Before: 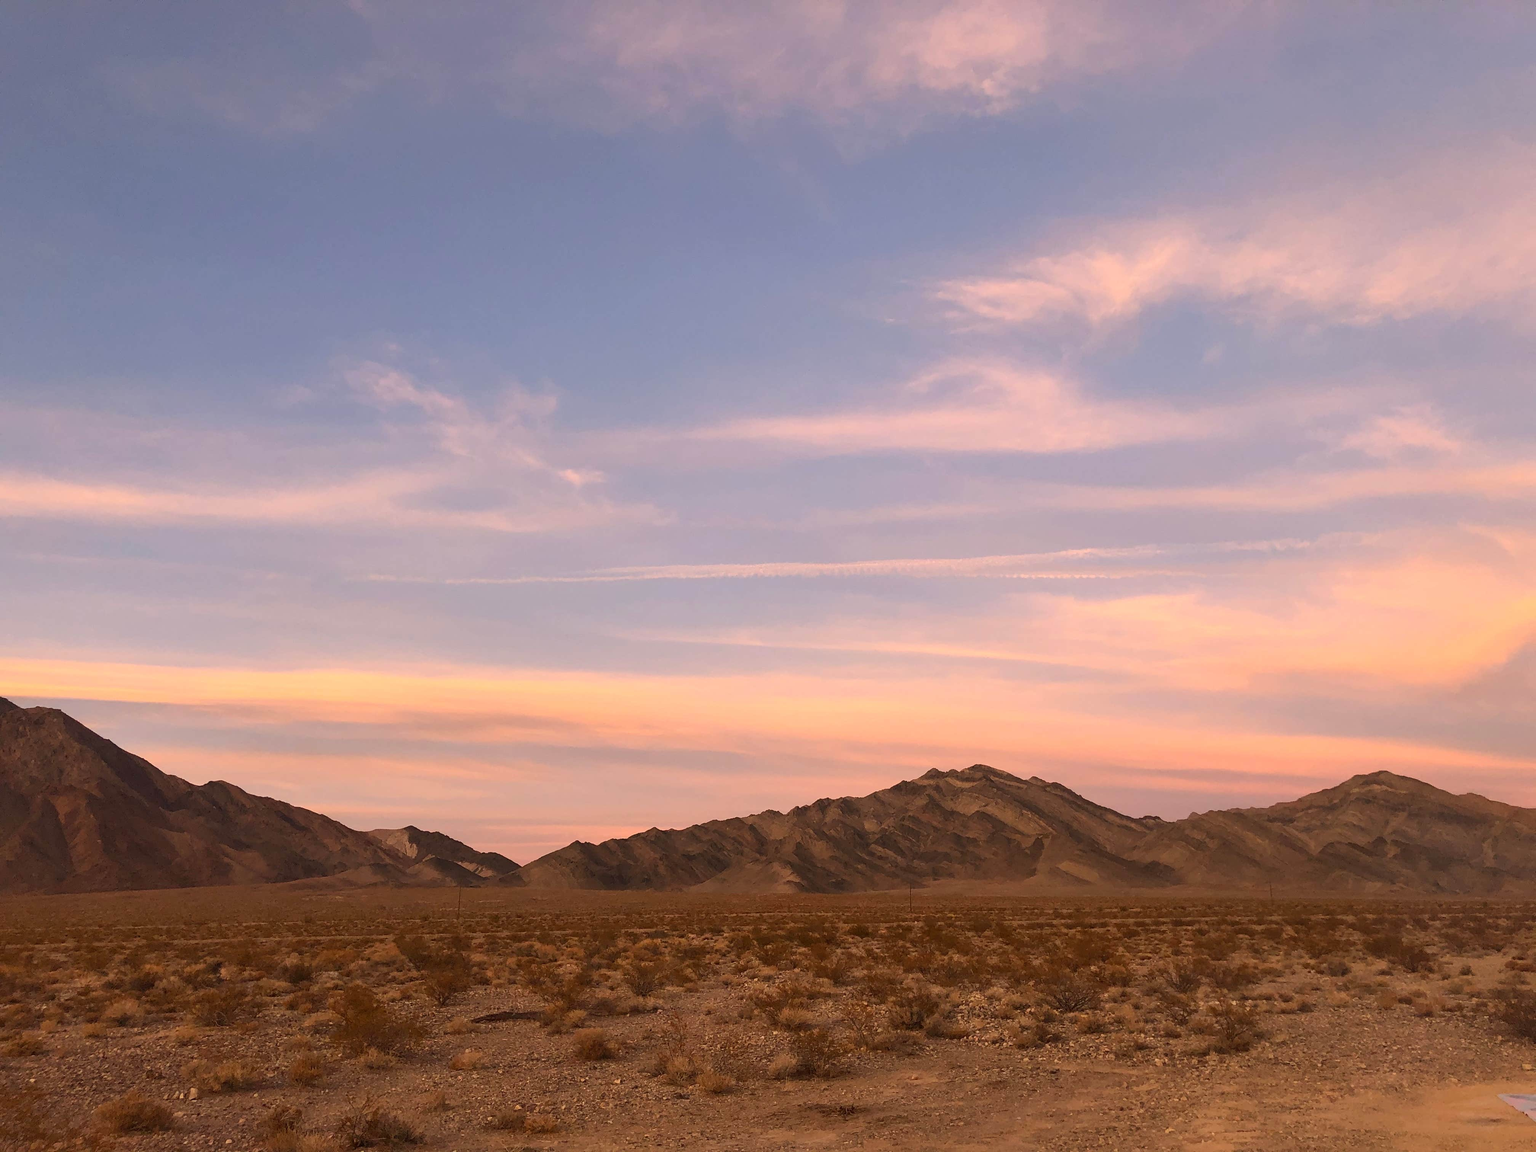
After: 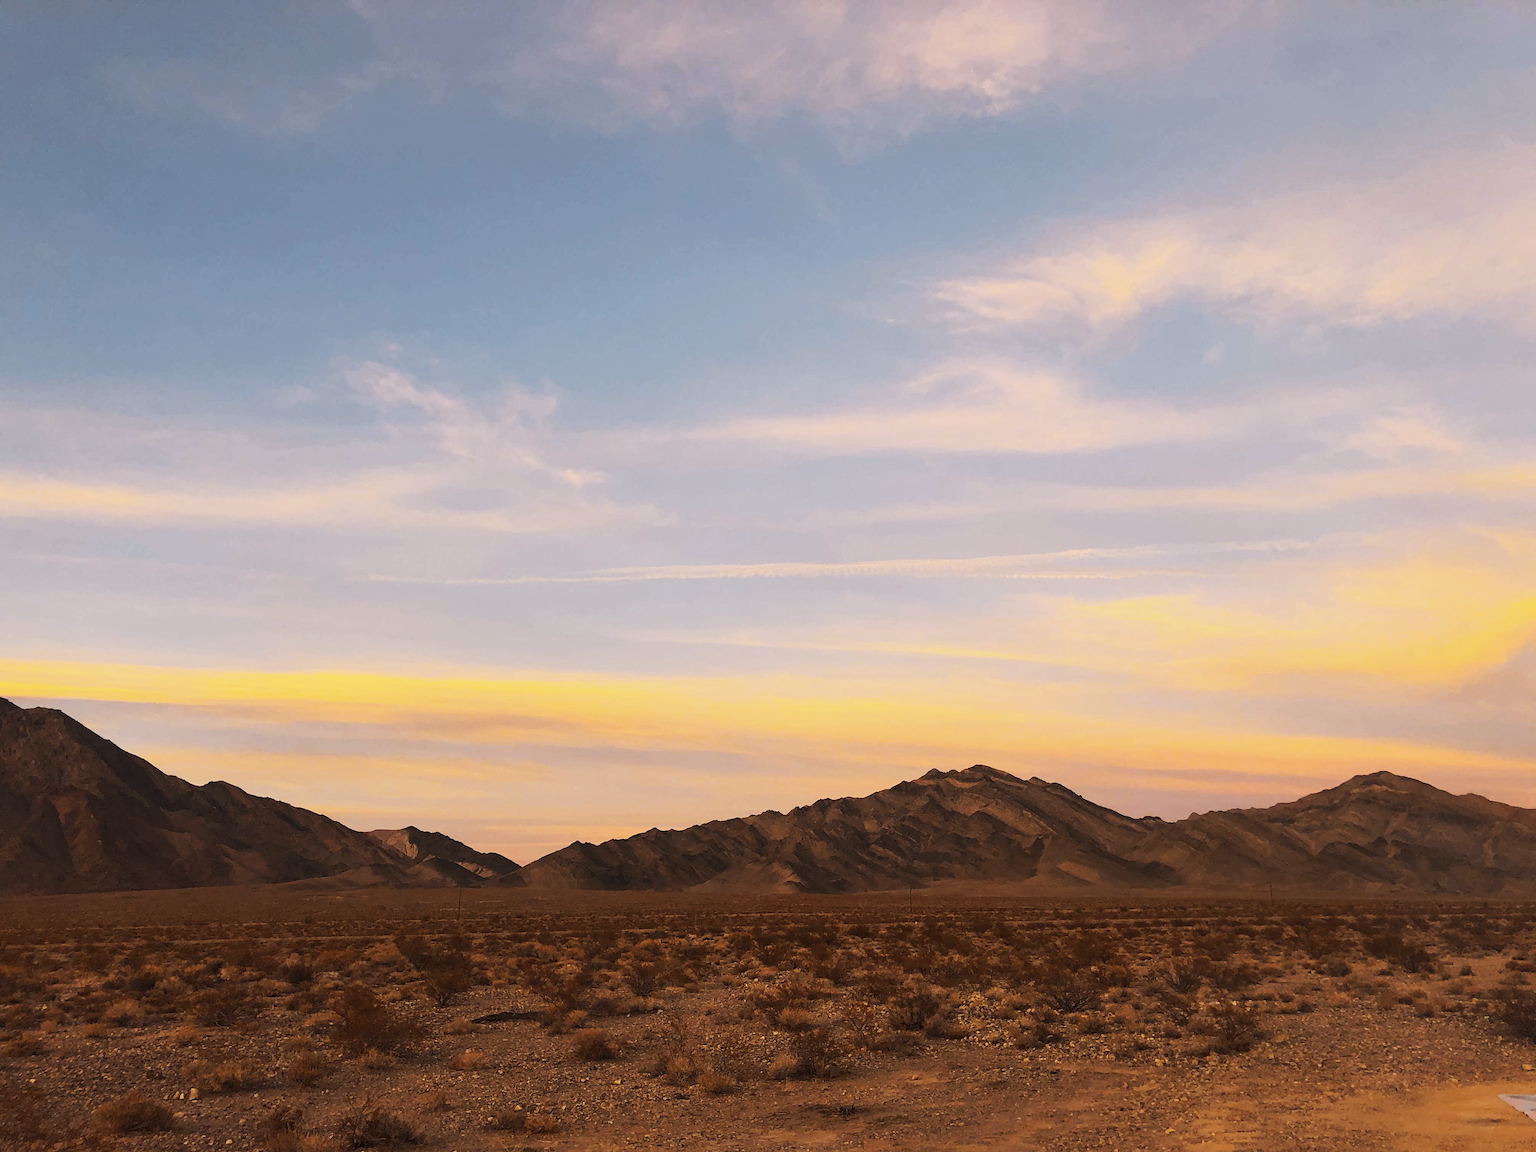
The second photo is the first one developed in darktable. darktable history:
tone curve: curves: ch0 [(0, 0) (0.003, 0.003) (0.011, 0.012) (0.025, 0.023) (0.044, 0.04) (0.069, 0.056) (0.1, 0.082) (0.136, 0.107) (0.177, 0.144) (0.224, 0.186) (0.277, 0.237) (0.335, 0.297) (0.399, 0.37) (0.468, 0.465) (0.543, 0.567) (0.623, 0.68) (0.709, 0.782) (0.801, 0.86) (0.898, 0.924) (1, 1)], preserve colors none
color look up table: target L [94.13, 95.35, 91.36, 88.11, 83.29, 75.98, 74.02, 72.18, 66.77, 60.38, 50.93, 49.86, 30.43, 4.408, 200.19, 86.67, 77.42, 65.94, 65.92, 60.21, 59.46, 46.97, 44.84, 39.09, 36.39, 31.78, 13.51, 97.26, 80.91, 71.28, 64.75, 55.59, 51.58, 47.99, 60.44, 50.94, 40.8, 26.08, 25.33, 33.17, 24.02, 3.501, 5.732, 92.82, 87.3, 74.1, 63.35, 43.56, 34.42], target a [-14.23, -16.59, -34.59, -25.34, -29.38, -10.45, -26.59, -8.973, -1.666, -21.8, -6.462, -16.44, -13.68, 1.397, 0, -3.886, 5.66, 31.42, 15.2, 30.73, 35.53, 56.84, 24.32, 48.8, 5.058, 19.28, 30.7, -0.65, 11.97, 8.402, -0.59, 42.14, 50.32, 54.1, -16.56, -0.172, 19.02, 36.82, 36.6, -0.353, 25.89, 13.77, 21.53, -17.42, -9.694, -20.07, -21.57, -8.127, -10.71], target b [82.62, 70.12, 73.42, 66.64, 67.61, 59.88, 21.51, 15.9, 38.32, 44.31, 40.79, 35.04, 19.25, 3.986, 0, 70.07, 62.73, 2.403, 29.97, 52.06, 35.97, 56.7, 6.663, 40.54, 11.4, 37.08, 18.1, 2.5, -4.954, -20.41, 0.997, -23.49, 1.114, -18.97, -35.62, -39.17, -24.37, -46.94, -8.436, -29.36, -51.85, -10.62, -42.31, 0.335, -11.04, -25.54, 1.727, -16.47, -2.243], num patches 49
